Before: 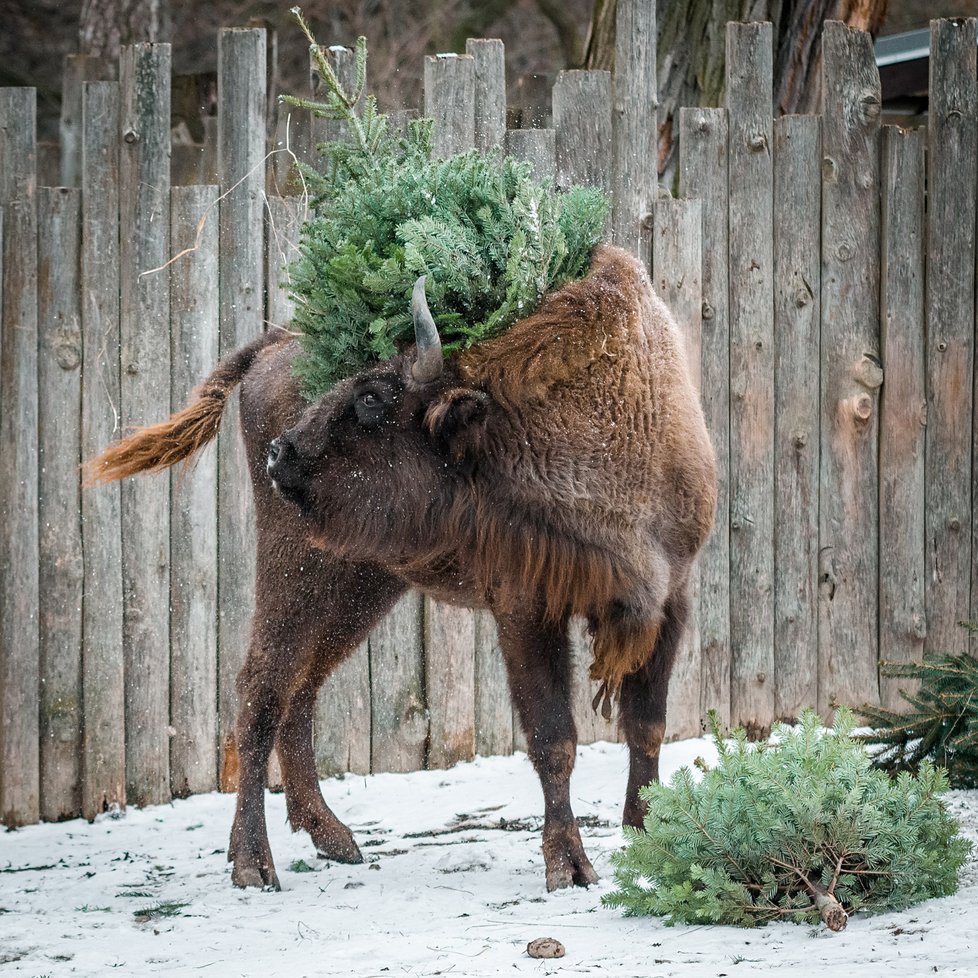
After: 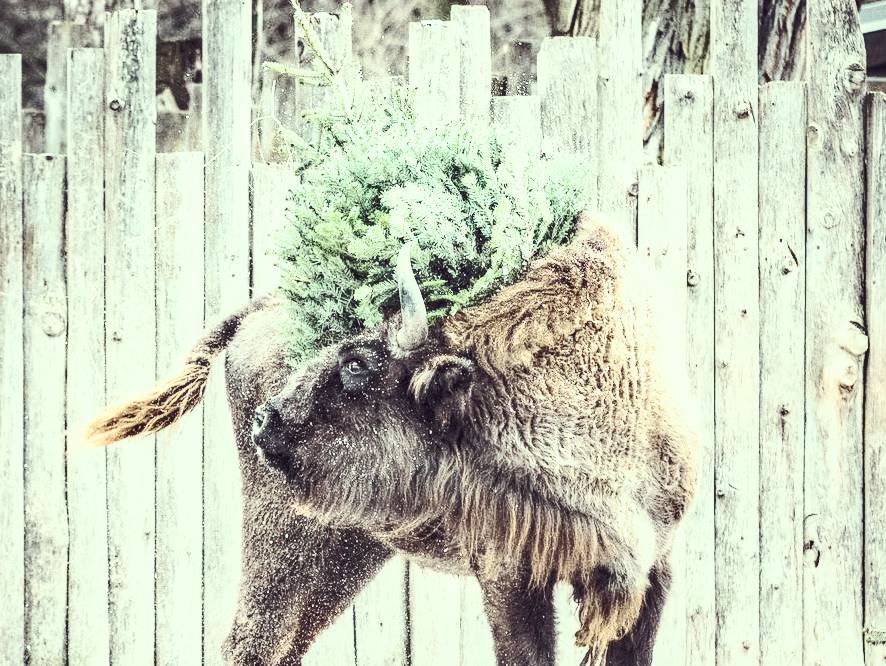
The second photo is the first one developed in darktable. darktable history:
crop: left 1.584%, top 3.398%, right 7.772%, bottom 28.435%
shadows and highlights: low approximation 0.01, soften with gaussian
exposure: black level correction 0, exposure 0.697 EV, compensate exposure bias true, compensate highlight preservation false
color correction: highlights a* -20.16, highlights b* 20.42, shadows a* 19.89, shadows b* -20.47, saturation 0.441
contrast brightness saturation: contrast 0.372, brightness 0.529
base curve: curves: ch0 [(0, 0) (0.028, 0.03) (0.121, 0.232) (0.46, 0.748) (0.859, 0.968) (1, 1)], preserve colors none
local contrast: on, module defaults
